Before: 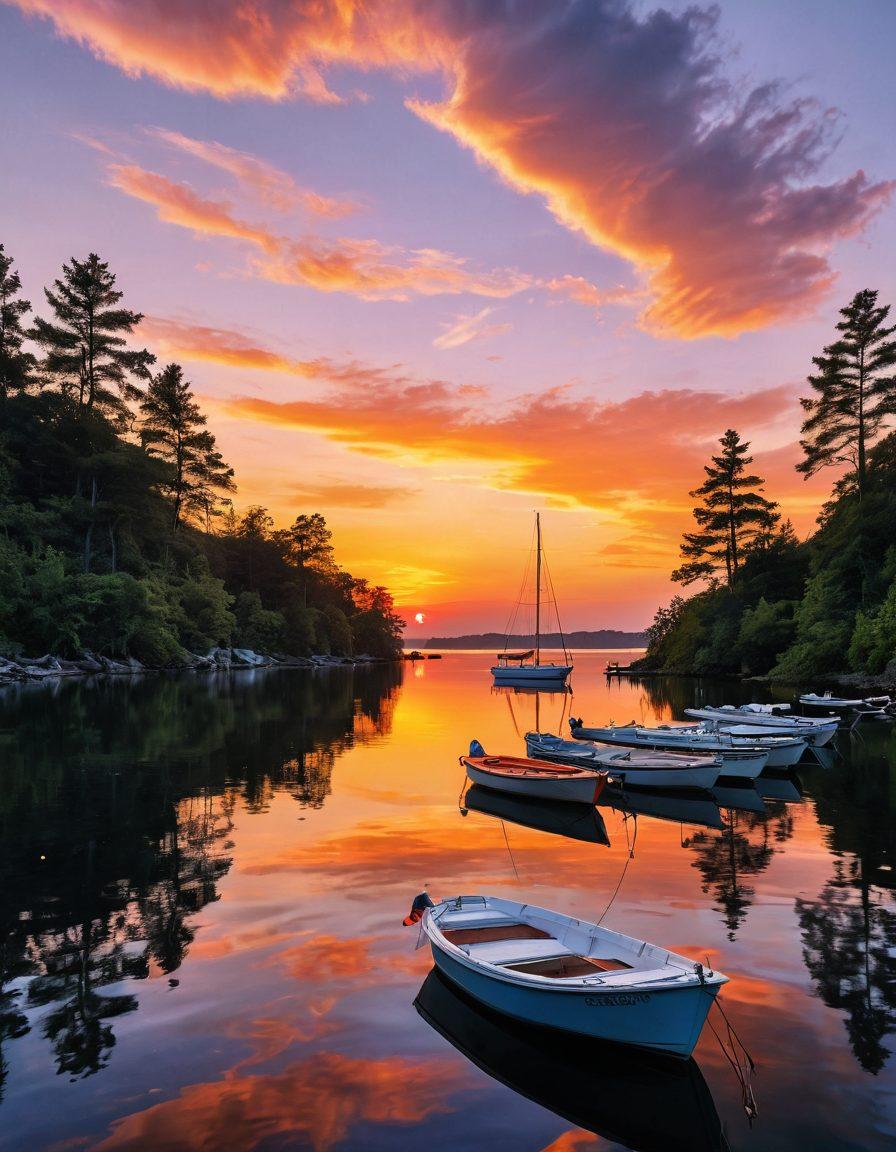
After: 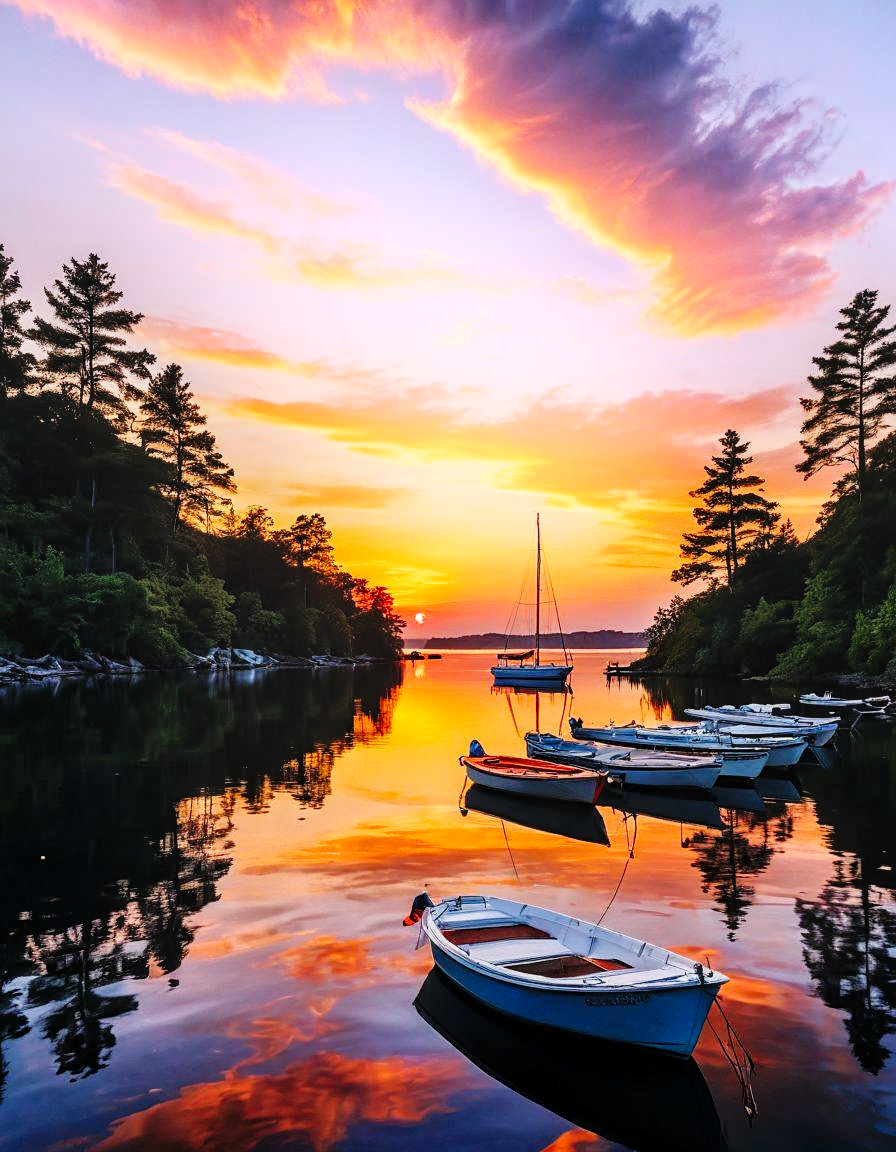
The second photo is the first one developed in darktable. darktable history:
shadows and highlights: shadows -21.45, highlights 99.67, soften with gaussian
sharpen: amount 0.215
local contrast: on, module defaults
base curve: curves: ch0 [(0, 0) (0.036, 0.025) (0.121, 0.166) (0.206, 0.329) (0.605, 0.79) (1, 1)], preserve colors none
